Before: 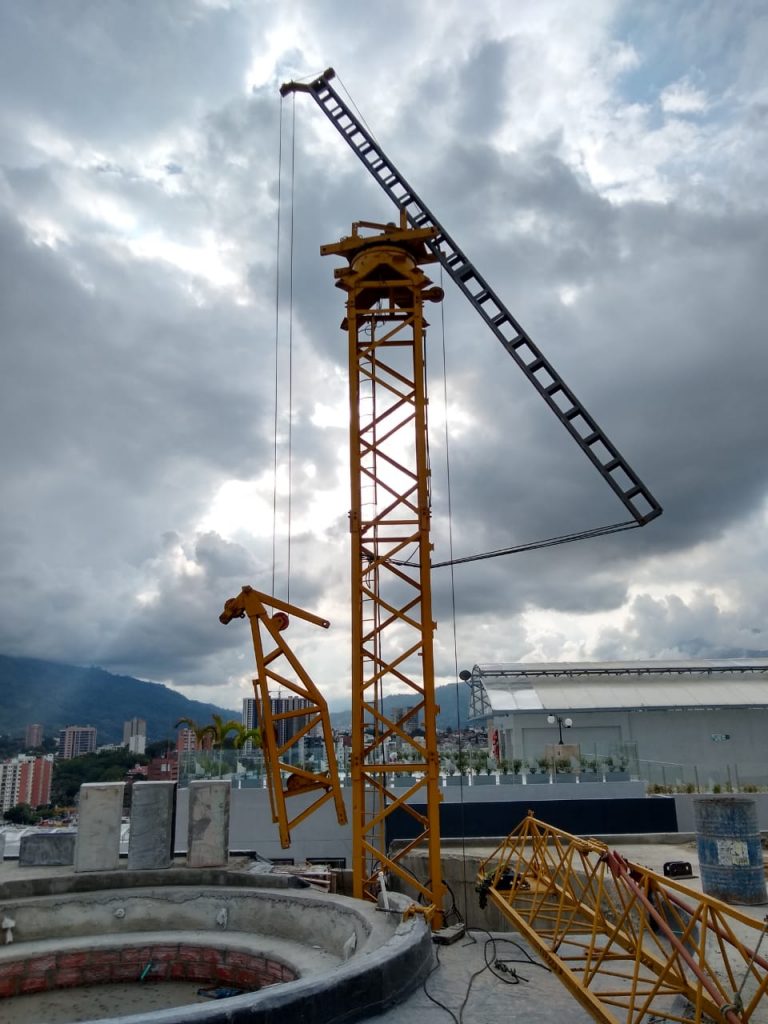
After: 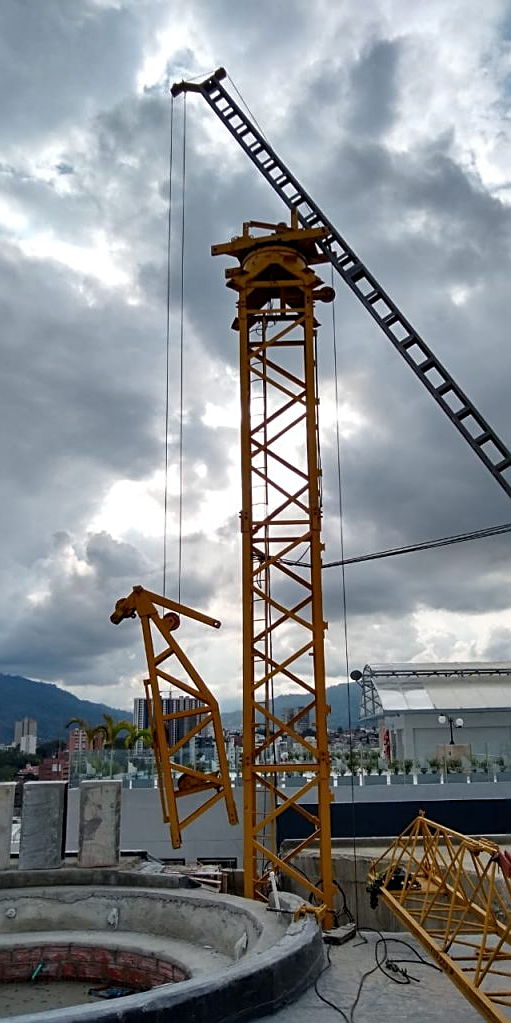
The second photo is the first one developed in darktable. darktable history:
levels: mode automatic, black 0.023%, white 99.97%, levels [0.062, 0.494, 0.925]
sharpen: on, module defaults
crop and rotate: left 14.292%, right 19.041%
shadows and highlights: shadows 22.7, highlights -48.71, soften with gaussian
